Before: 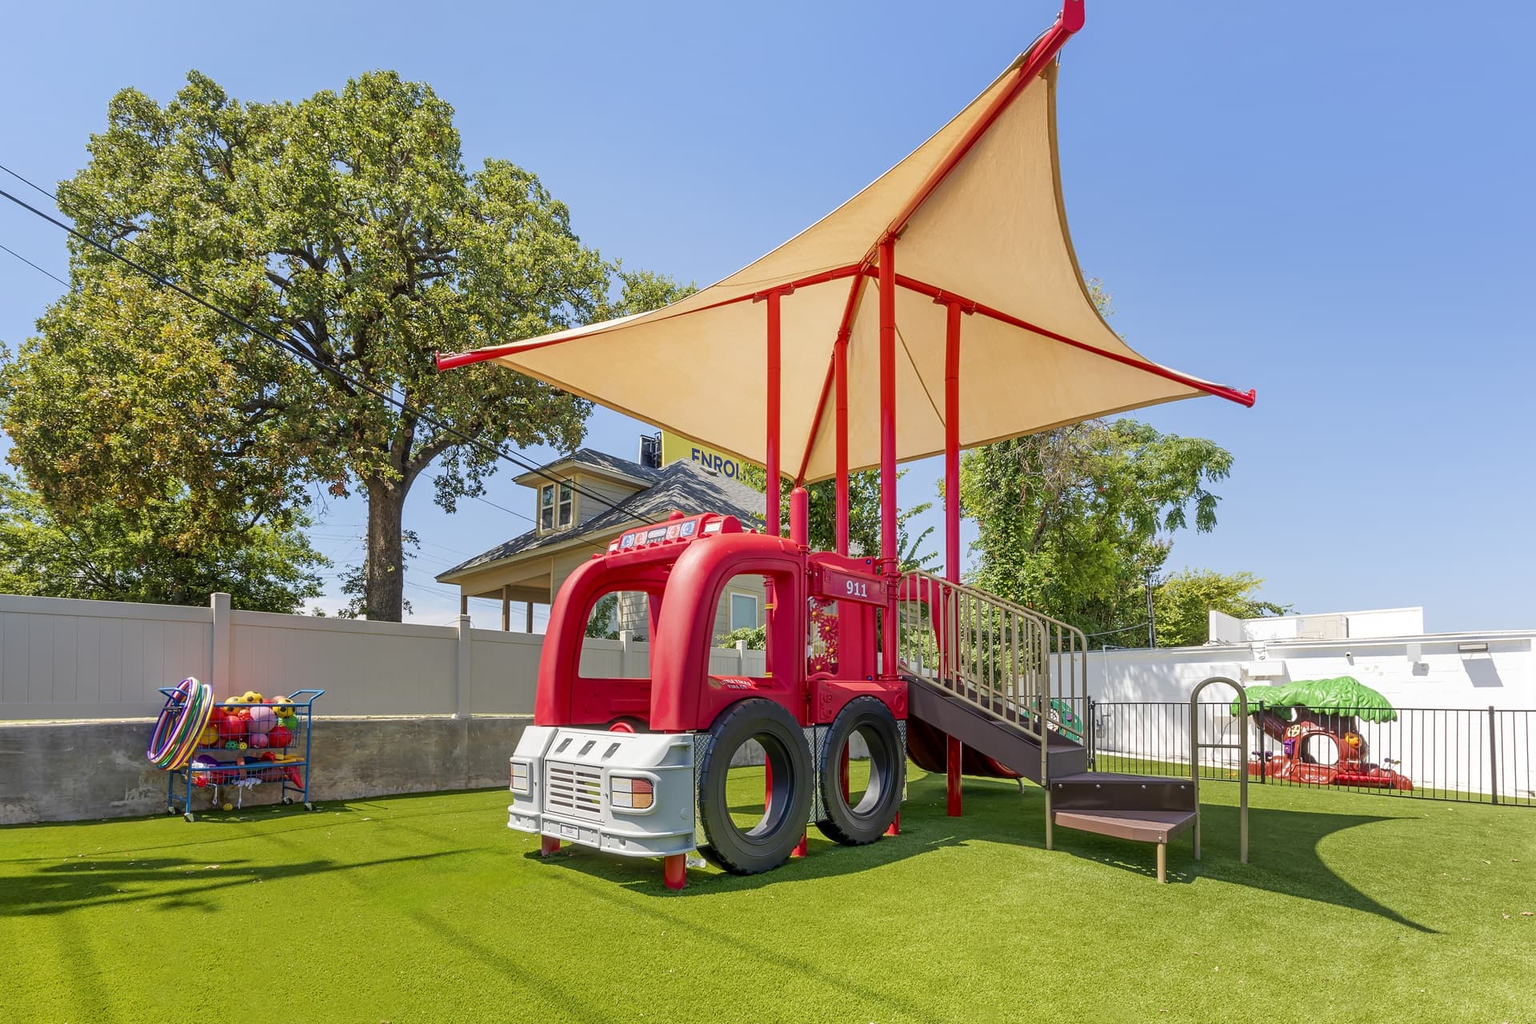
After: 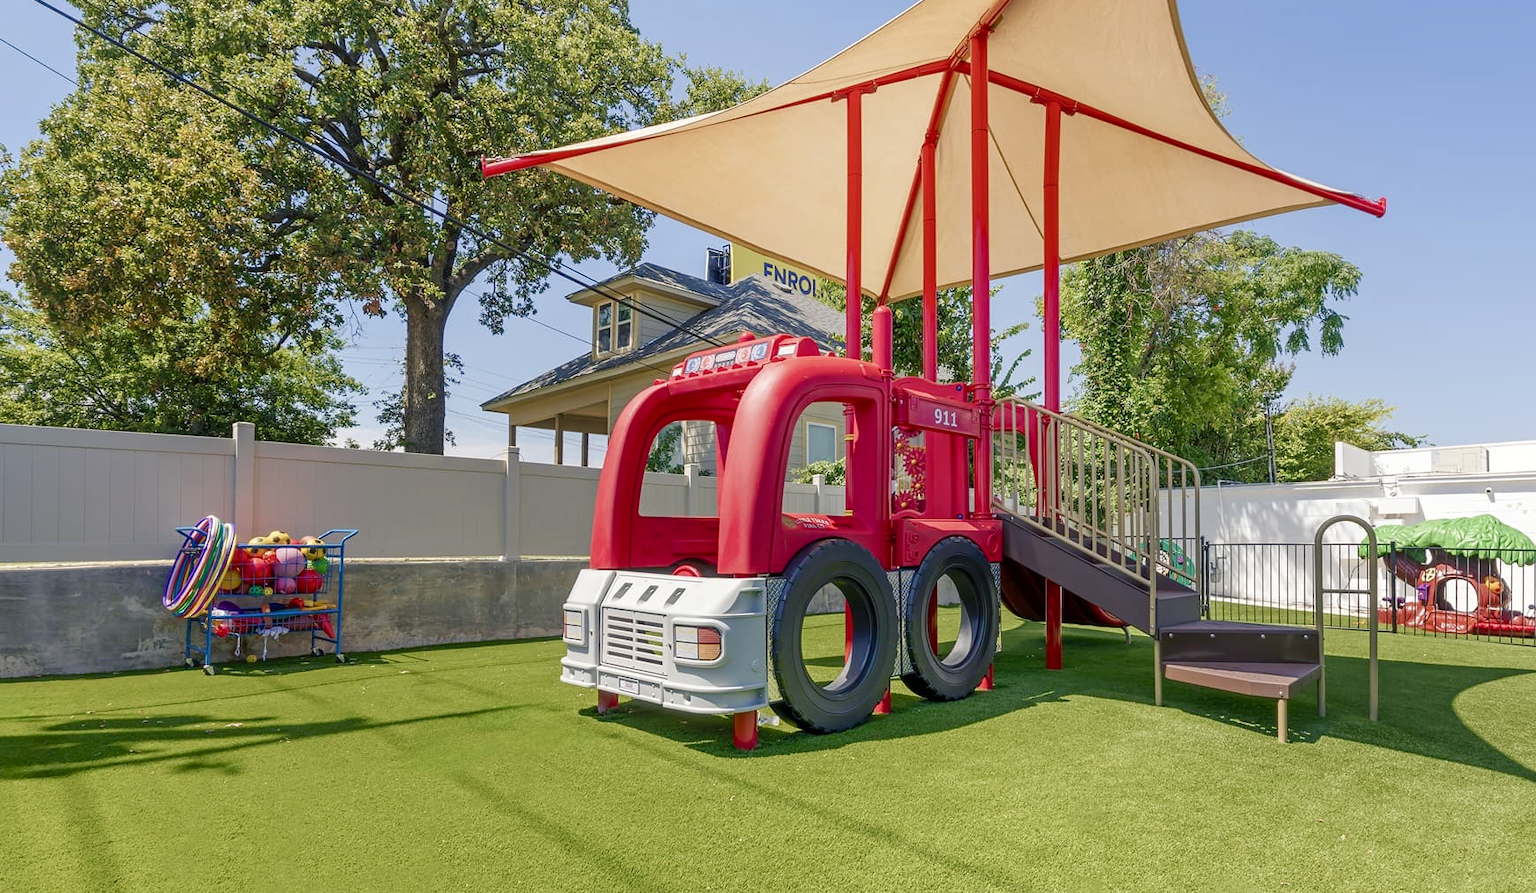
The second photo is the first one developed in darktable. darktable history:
color balance rgb: shadows lift › chroma 7.37%, shadows lift › hue 246.23°, power › luminance 1.081%, power › chroma 0.419%, power › hue 34.36°, perceptual saturation grading › global saturation 0.164%, perceptual saturation grading › highlights -30.933%, perceptual saturation grading › shadows 19.274%
crop: top 20.612%, right 9.389%, bottom 0.281%
velvia: strength 8.58%
